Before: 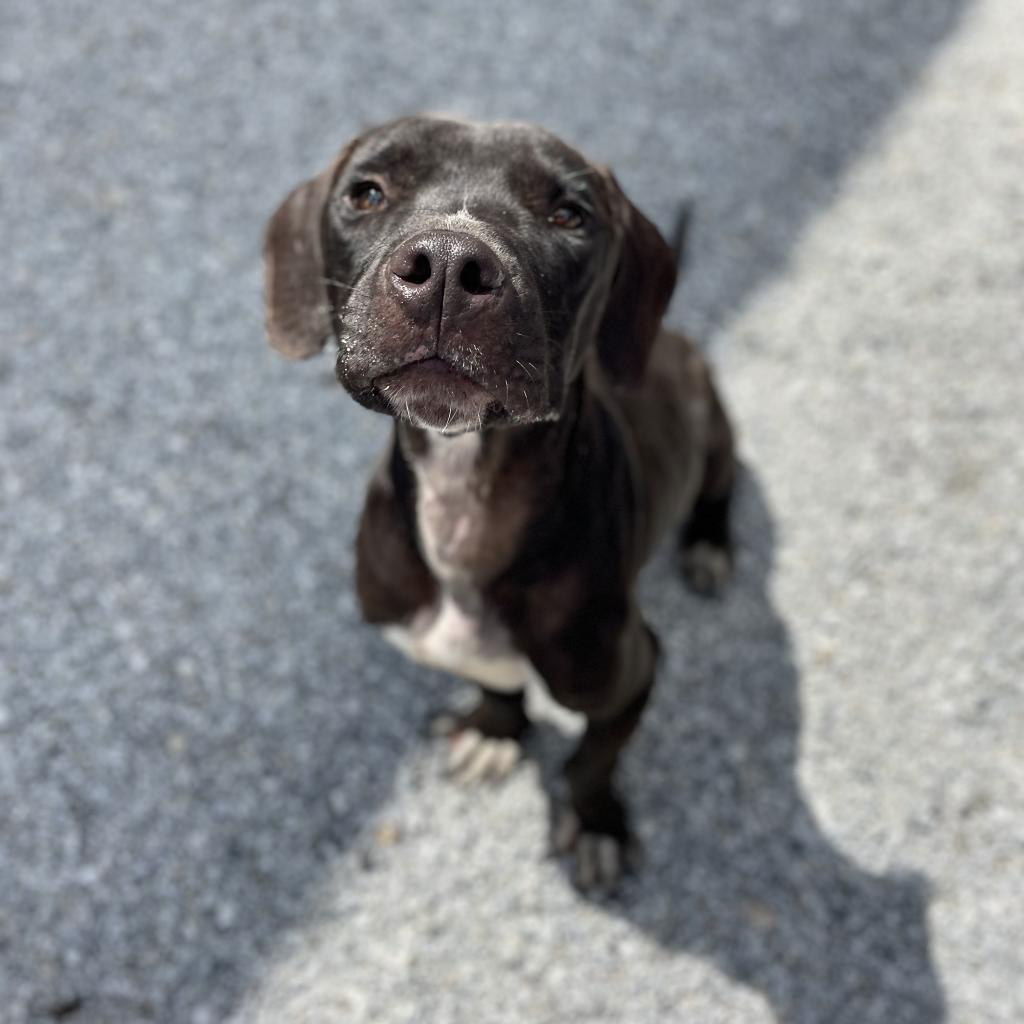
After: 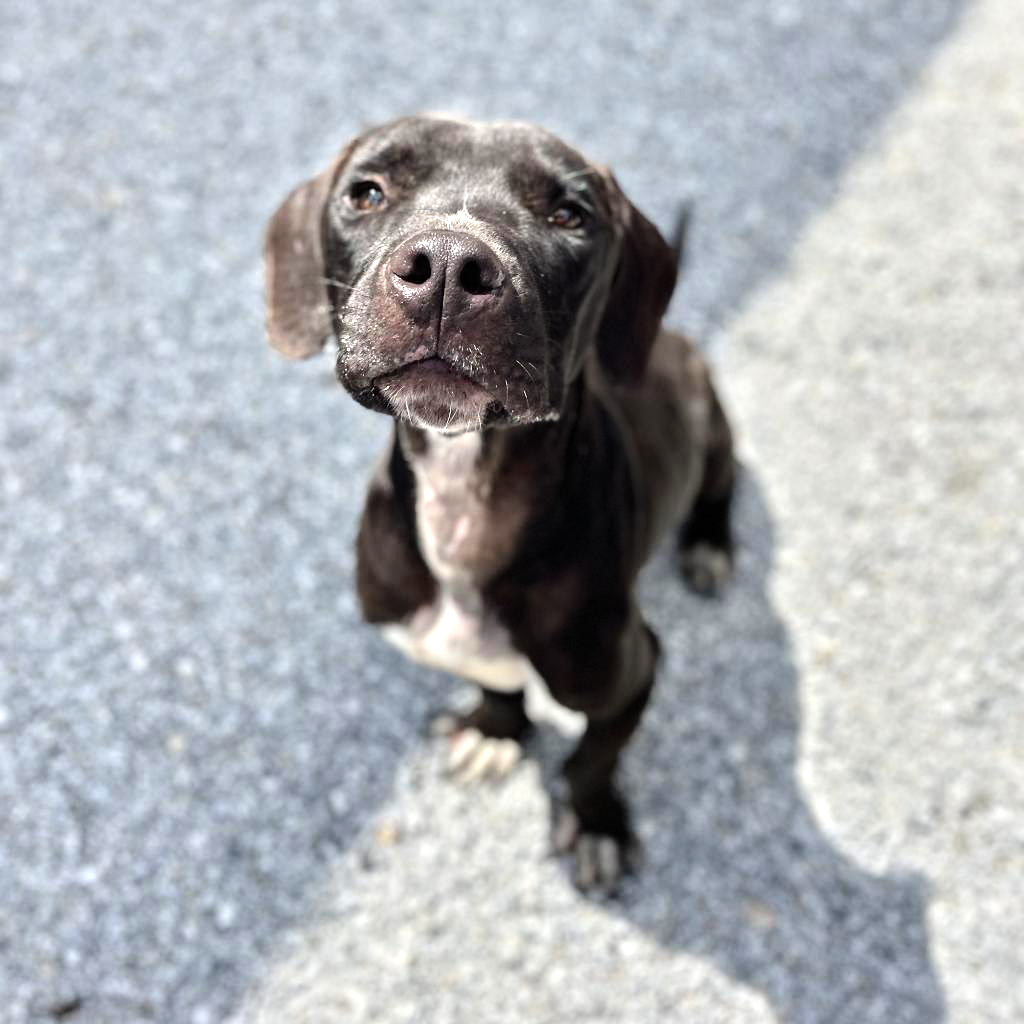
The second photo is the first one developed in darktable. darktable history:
exposure: compensate highlight preservation false
tone equalizer: -7 EV 0.156 EV, -6 EV 0.566 EV, -5 EV 1.13 EV, -4 EV 1.3 EV, -3 EV 1.17 EV, -2 EV 0.6 EV, -1 EV 0.151 EV, smoothing diameter 2.14%, edges refinement/feathering 15.69, mask exposure compensation -1.57 EV, filter diffusion 5
